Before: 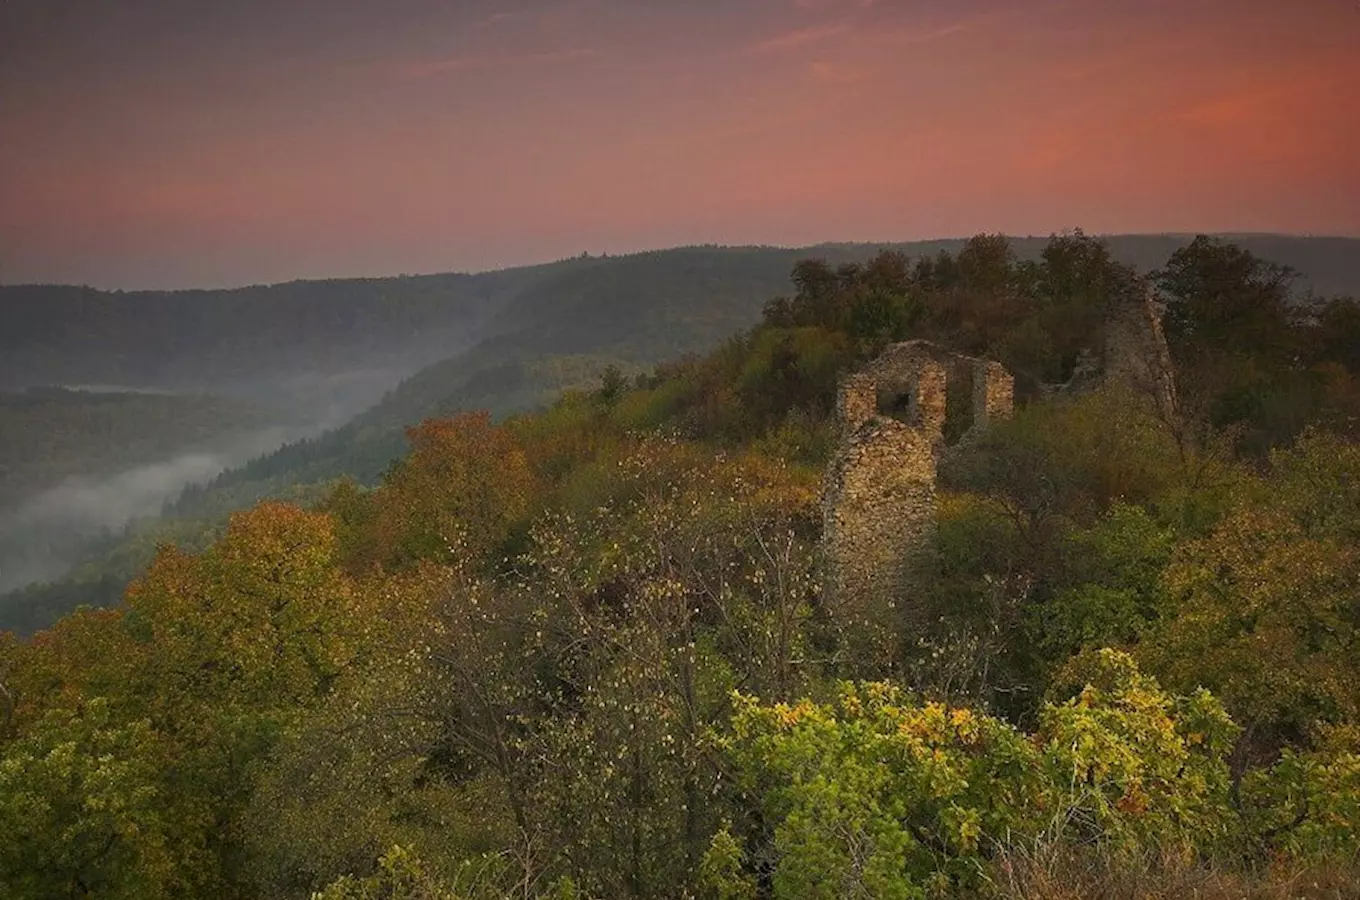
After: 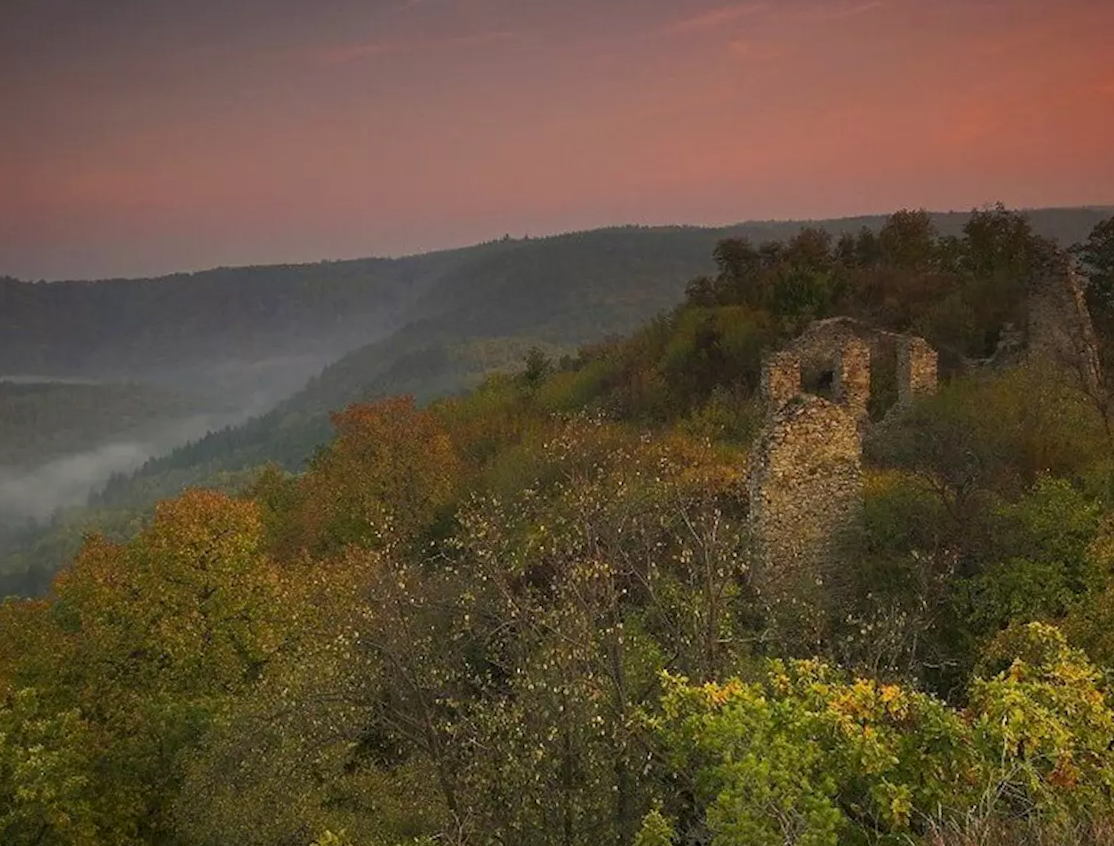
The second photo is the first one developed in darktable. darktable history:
crop and rotate: angle 0.954°, left 4.412%, top 0.994%, right 11.625%, bottom 2.573%
exposure: black level correction 0.001, compensate highlight preservation false
